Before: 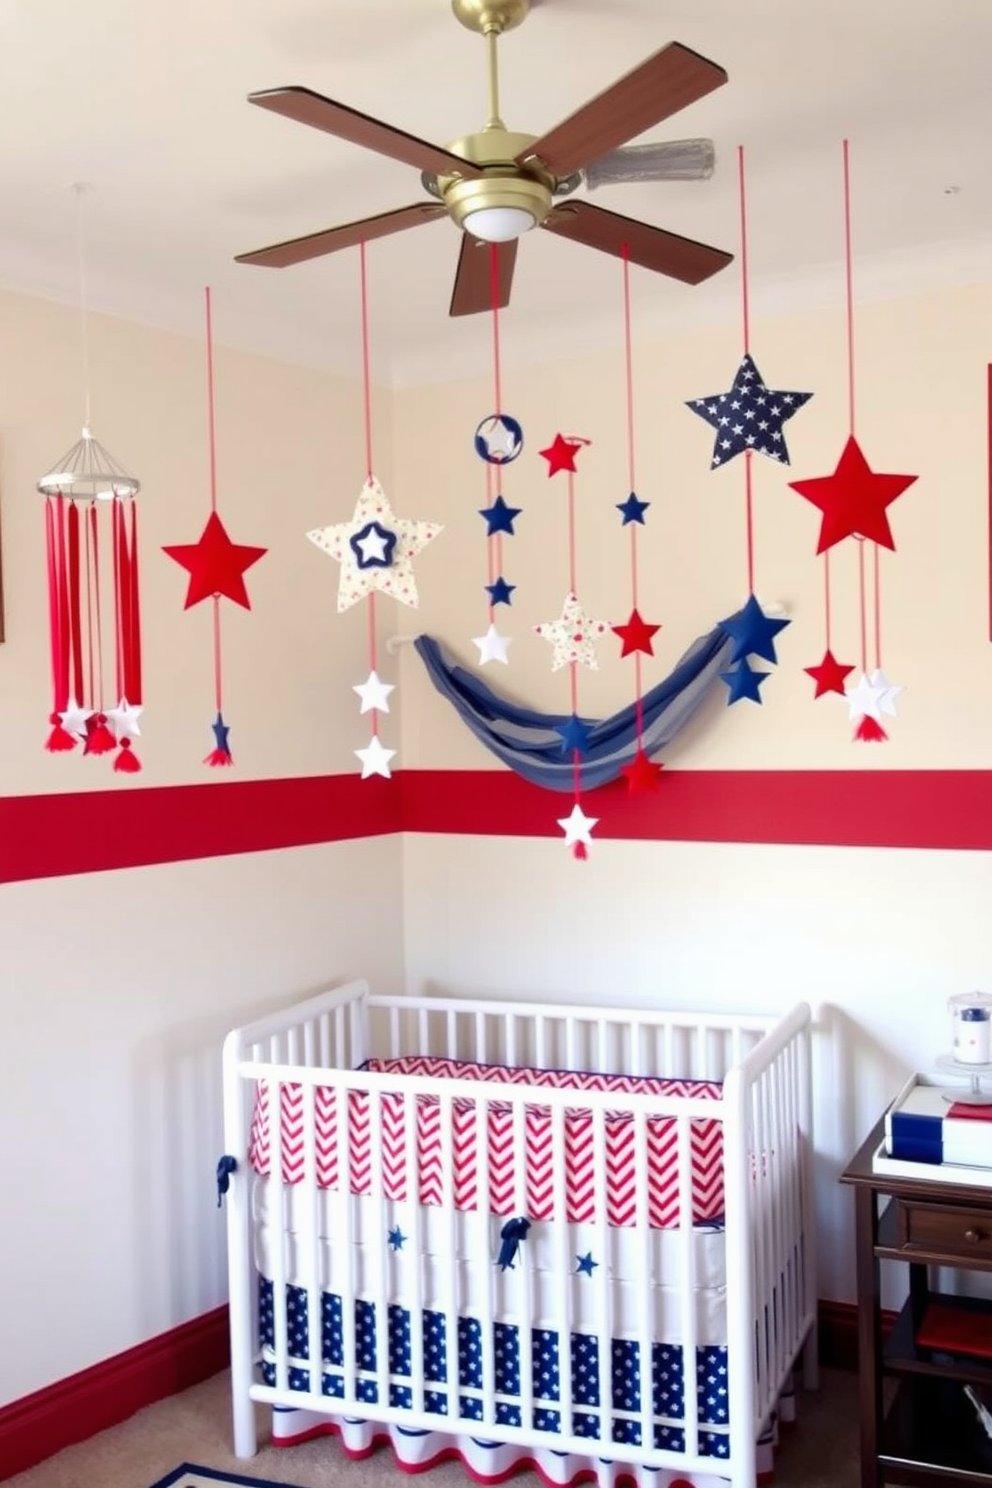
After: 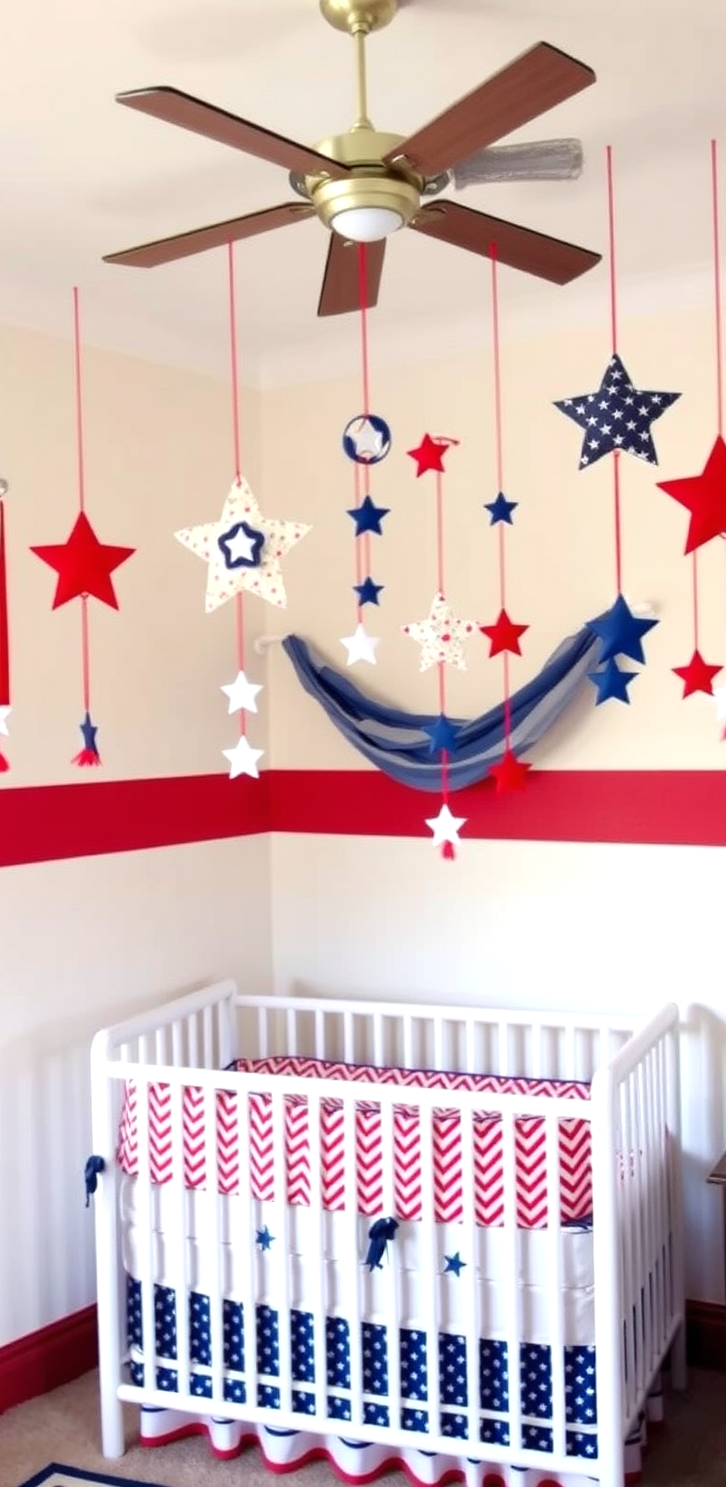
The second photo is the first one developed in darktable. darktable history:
exposure: exposure 0.201 EV, compensate exposure bias true, compensate highlight preservation false
crop: left 13.378%, right 13.39%
